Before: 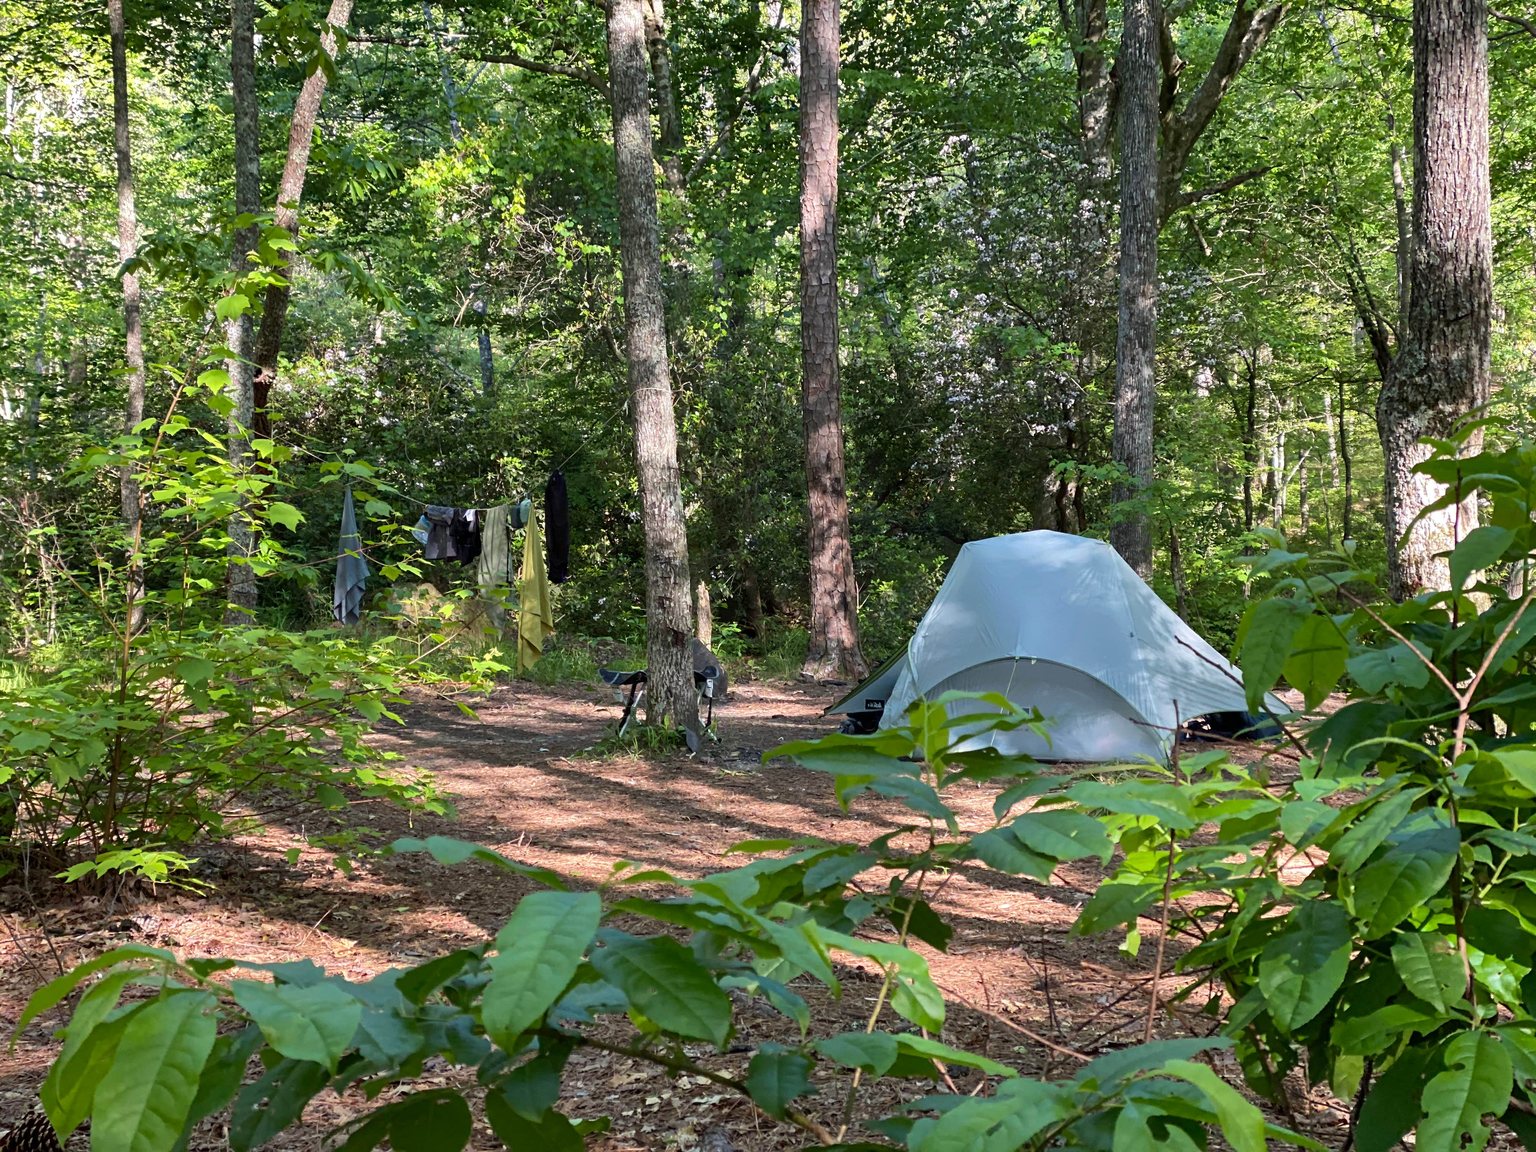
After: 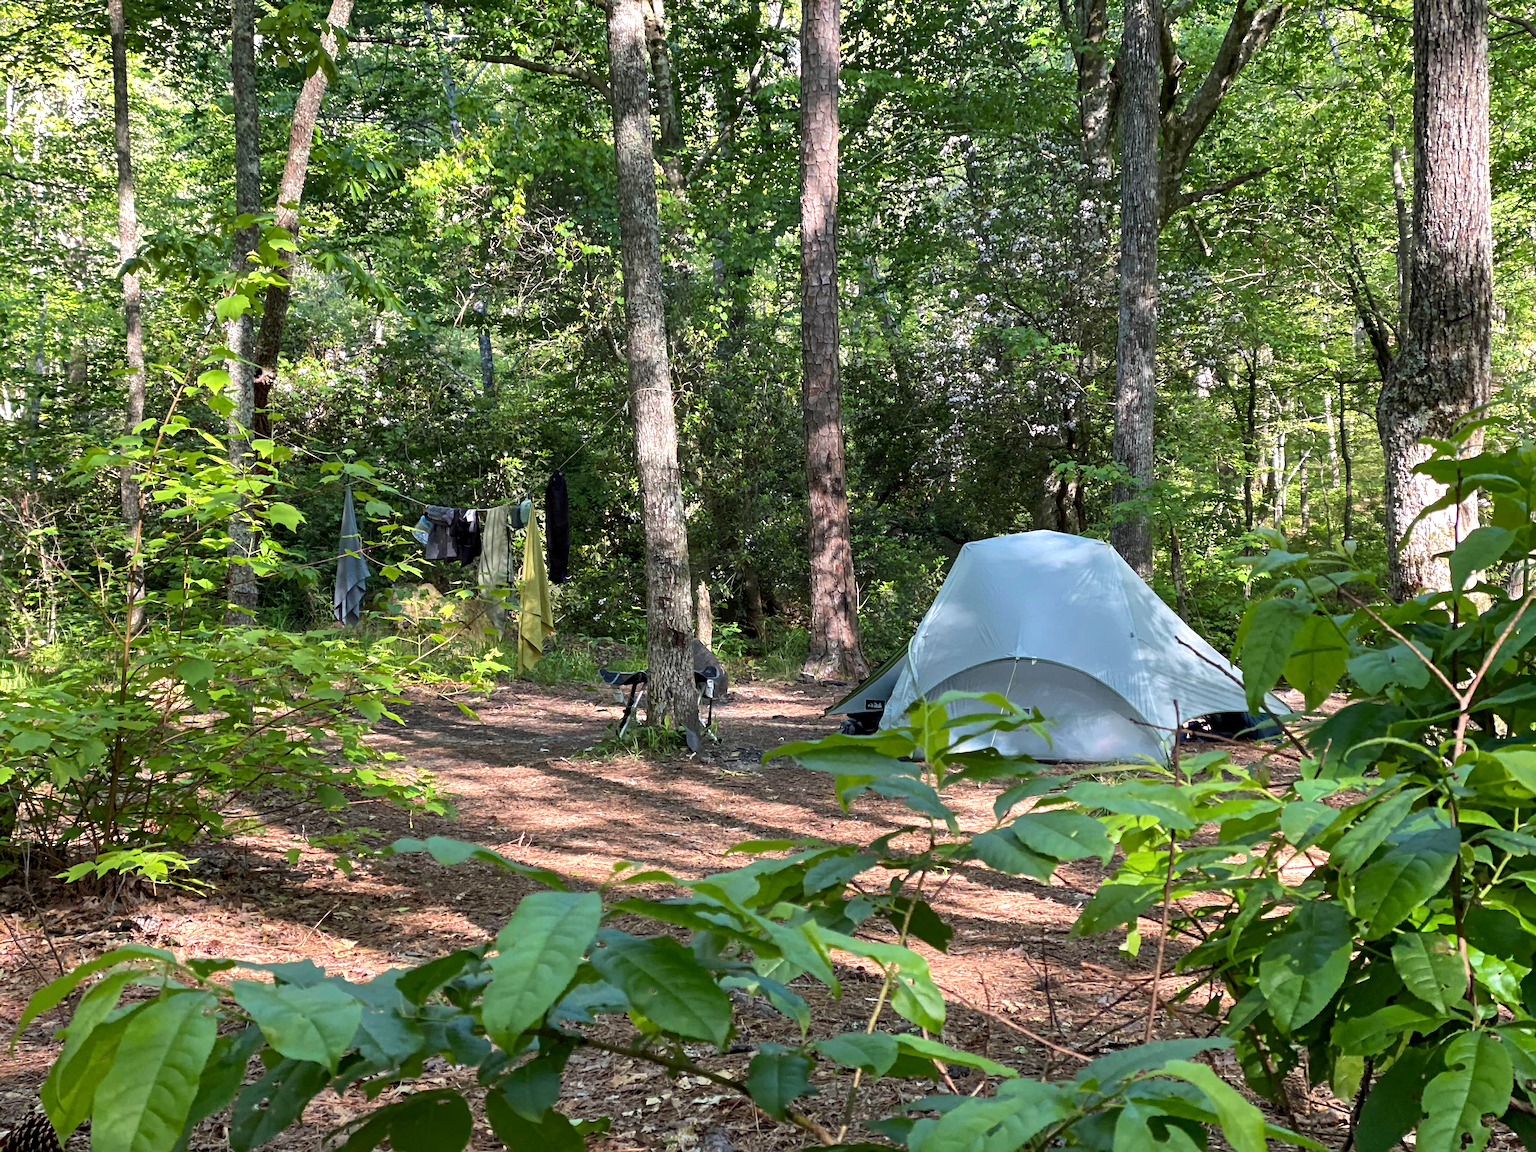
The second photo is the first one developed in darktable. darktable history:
local contrast: highlights 101%, shadows 102%, detail 119%, midtone range 0.2
exposure: black level correction 0, exposure 0.199 EV, compensate exposure bias true, compensate highlight preservation false
sharpen: amount 0.205
